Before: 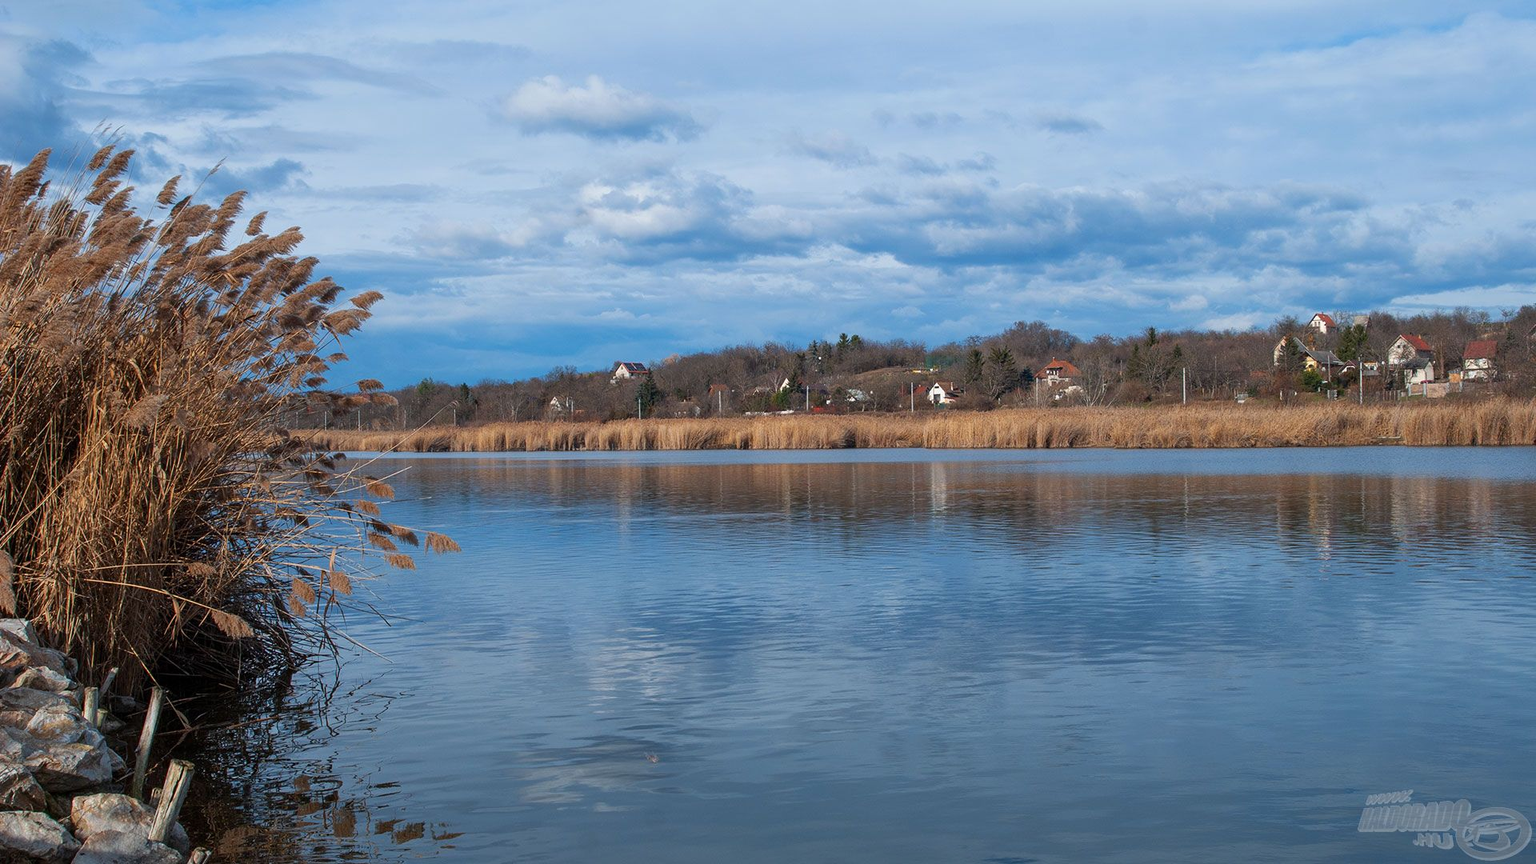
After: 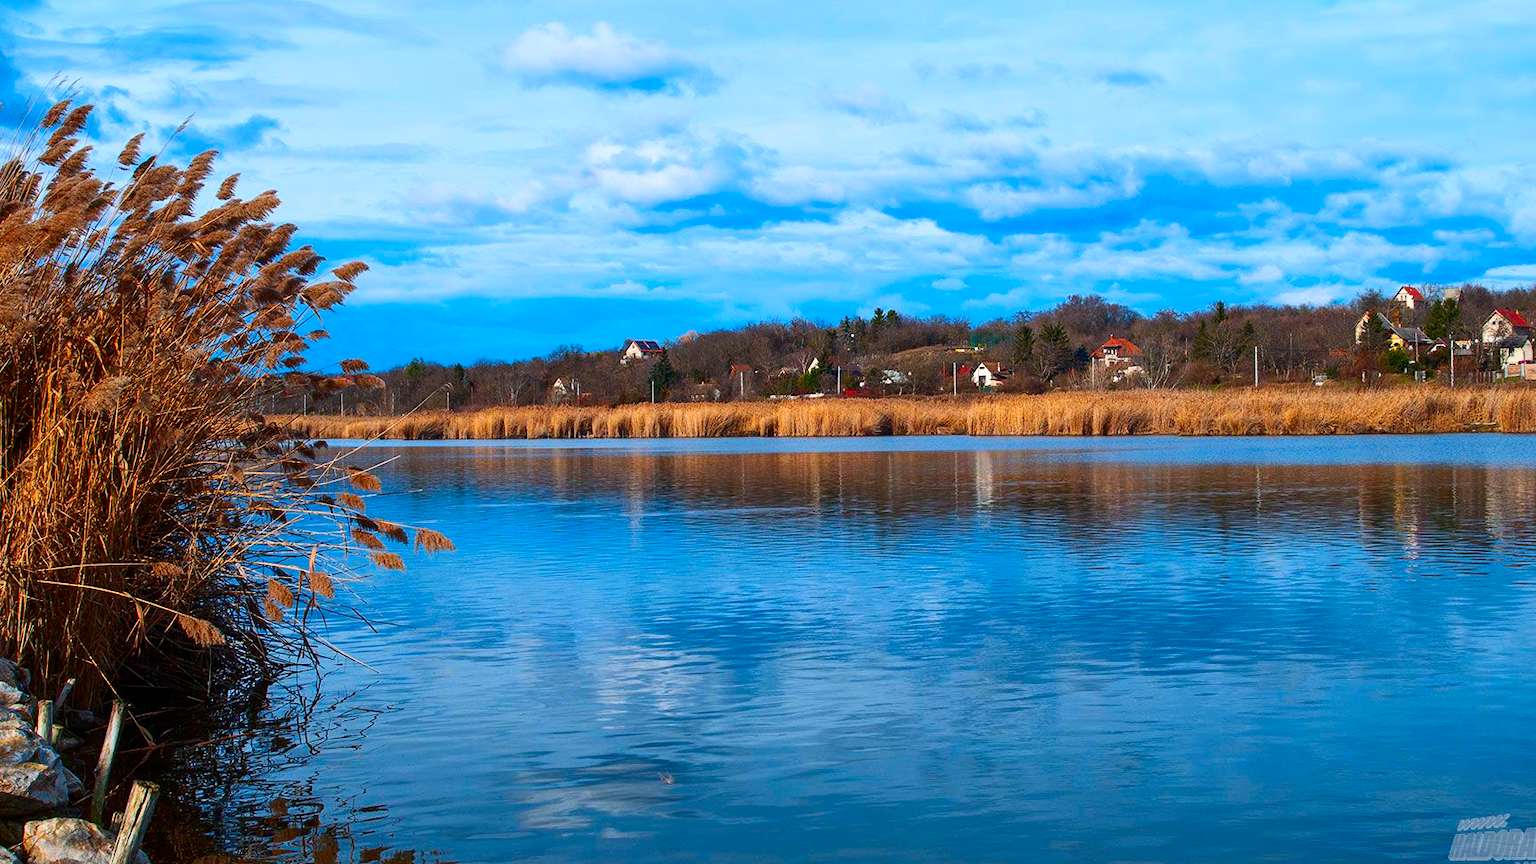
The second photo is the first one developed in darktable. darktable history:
crop: left 3.305%, top 6.436%, right 6.389%, bottom 3.258%
contrast brightness saturation: contrast 0.26, brightness 0.02, saturation 0.87
